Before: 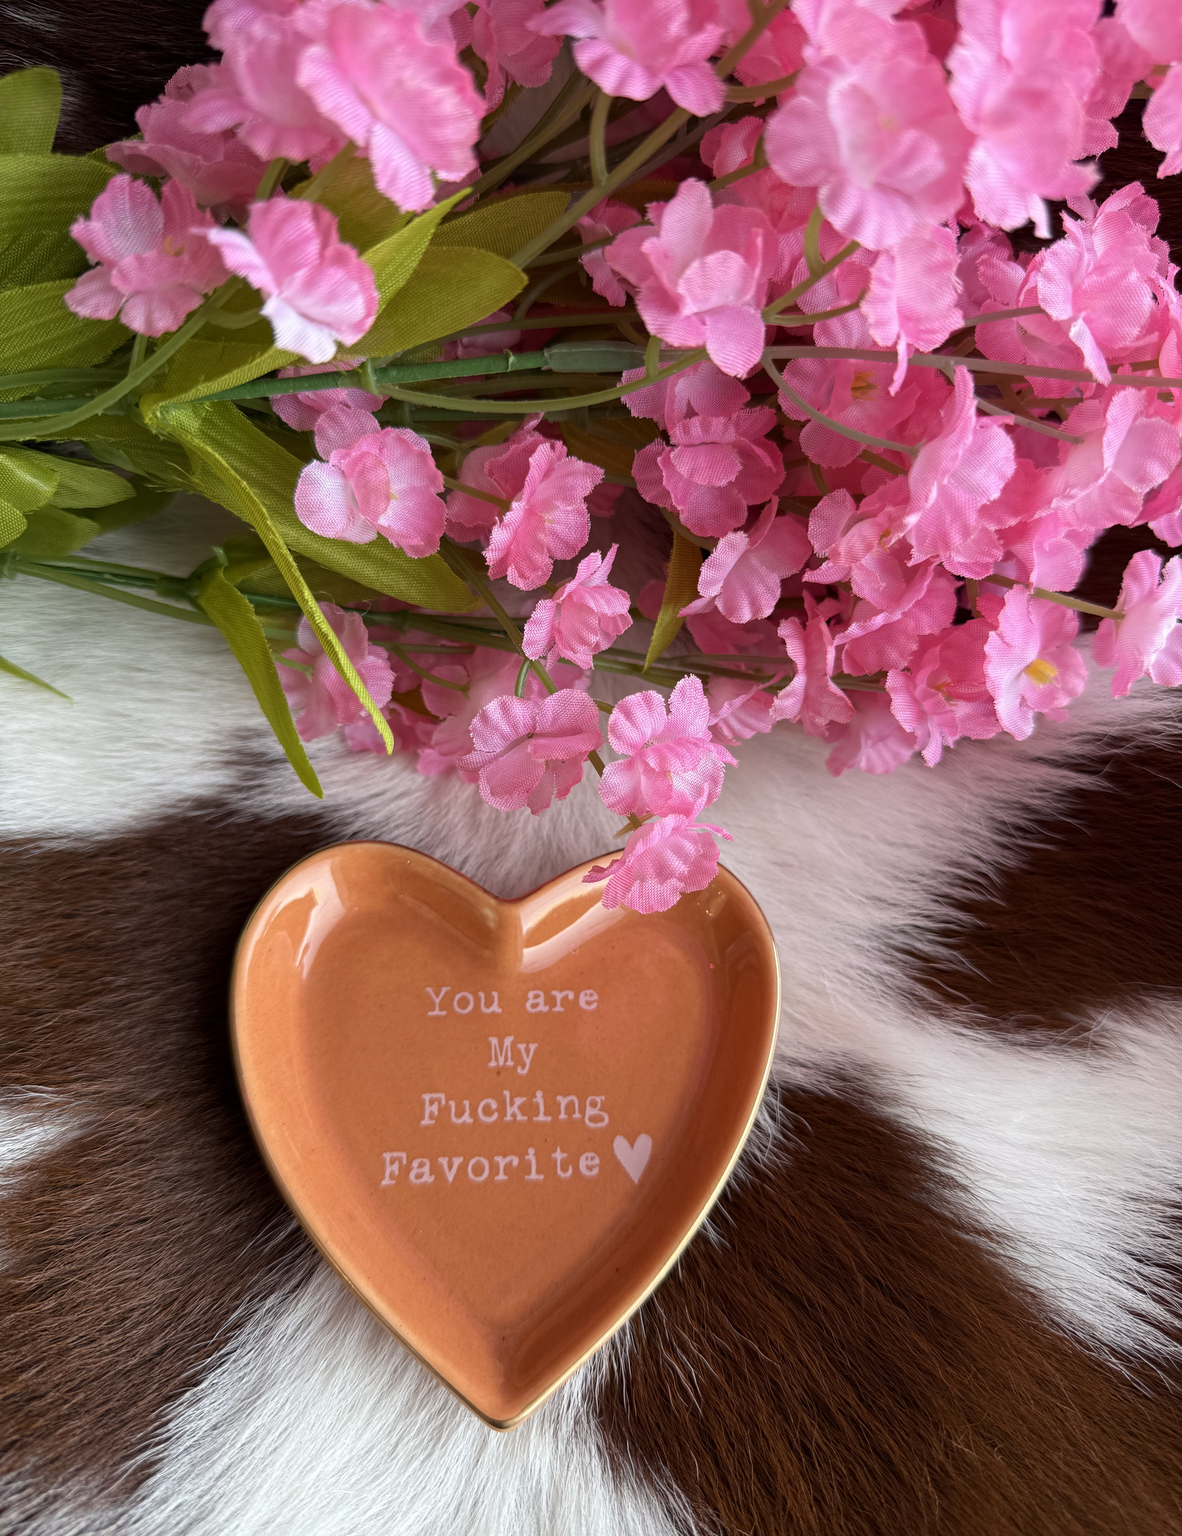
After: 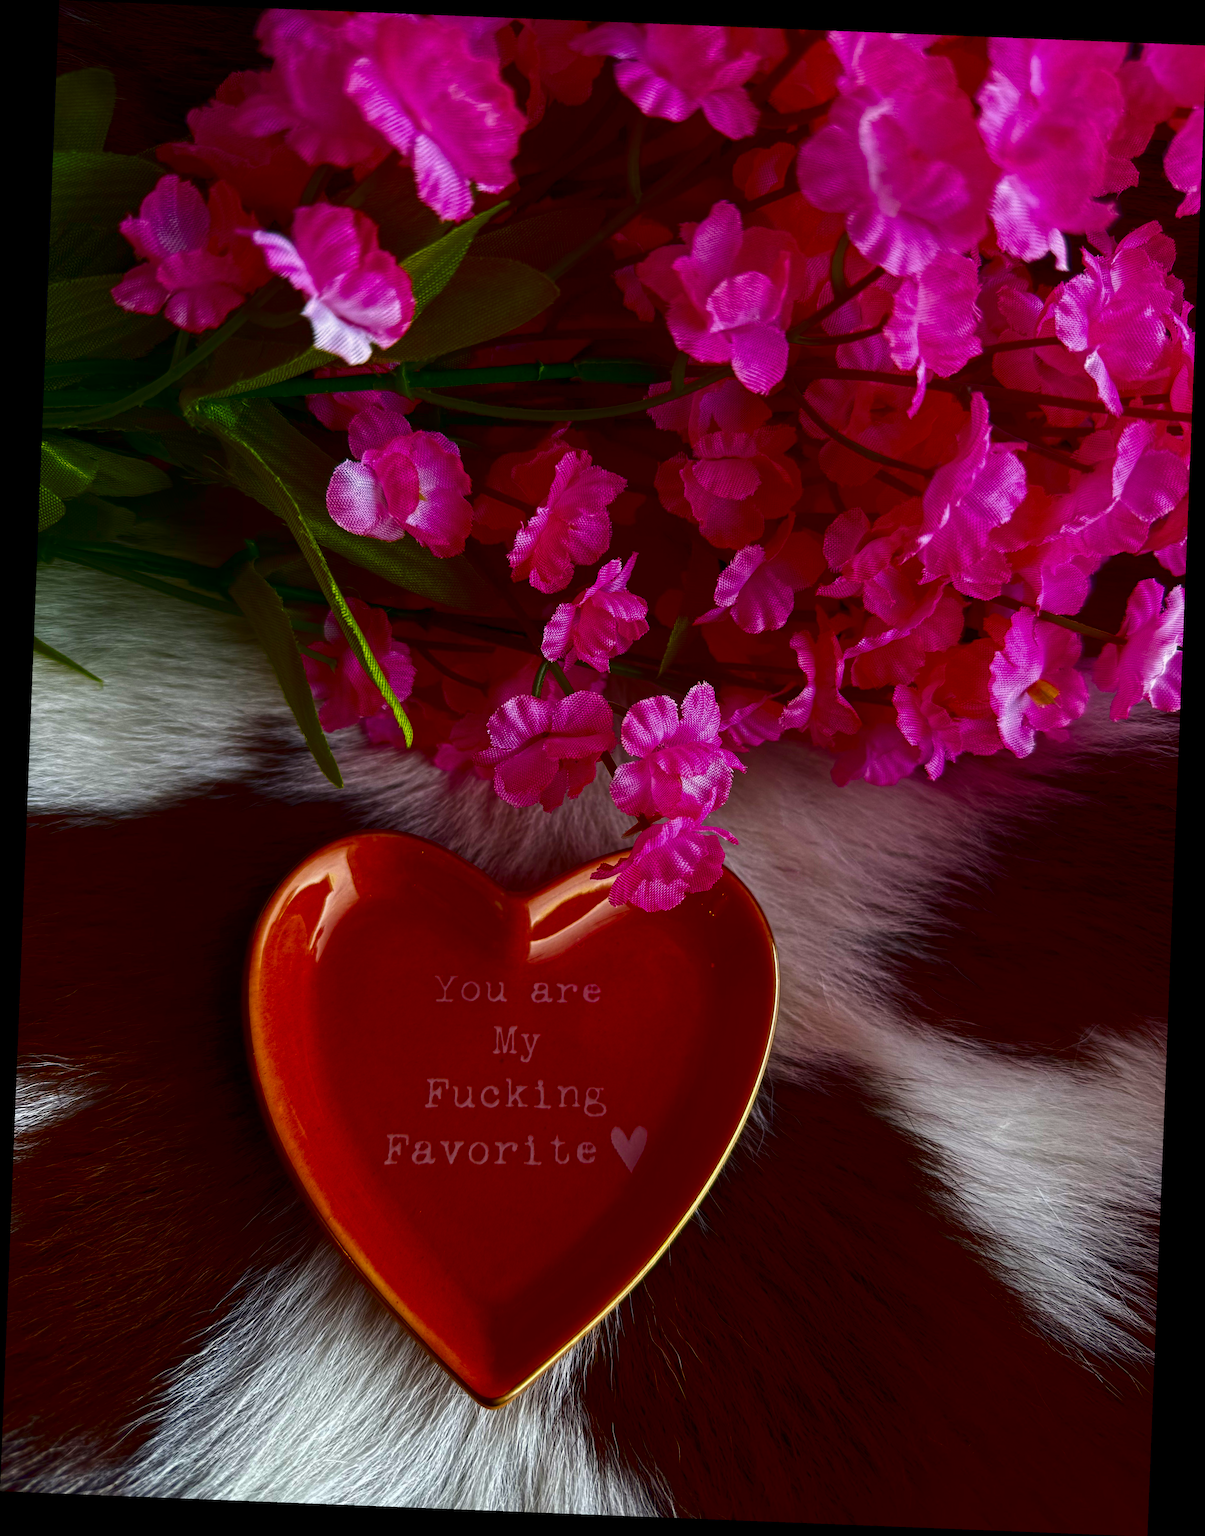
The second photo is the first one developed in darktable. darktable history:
contrast brightness saturation: brightness -1, saturation 1
rotate and perspective: rotation 2.27°, automatic cropping off
